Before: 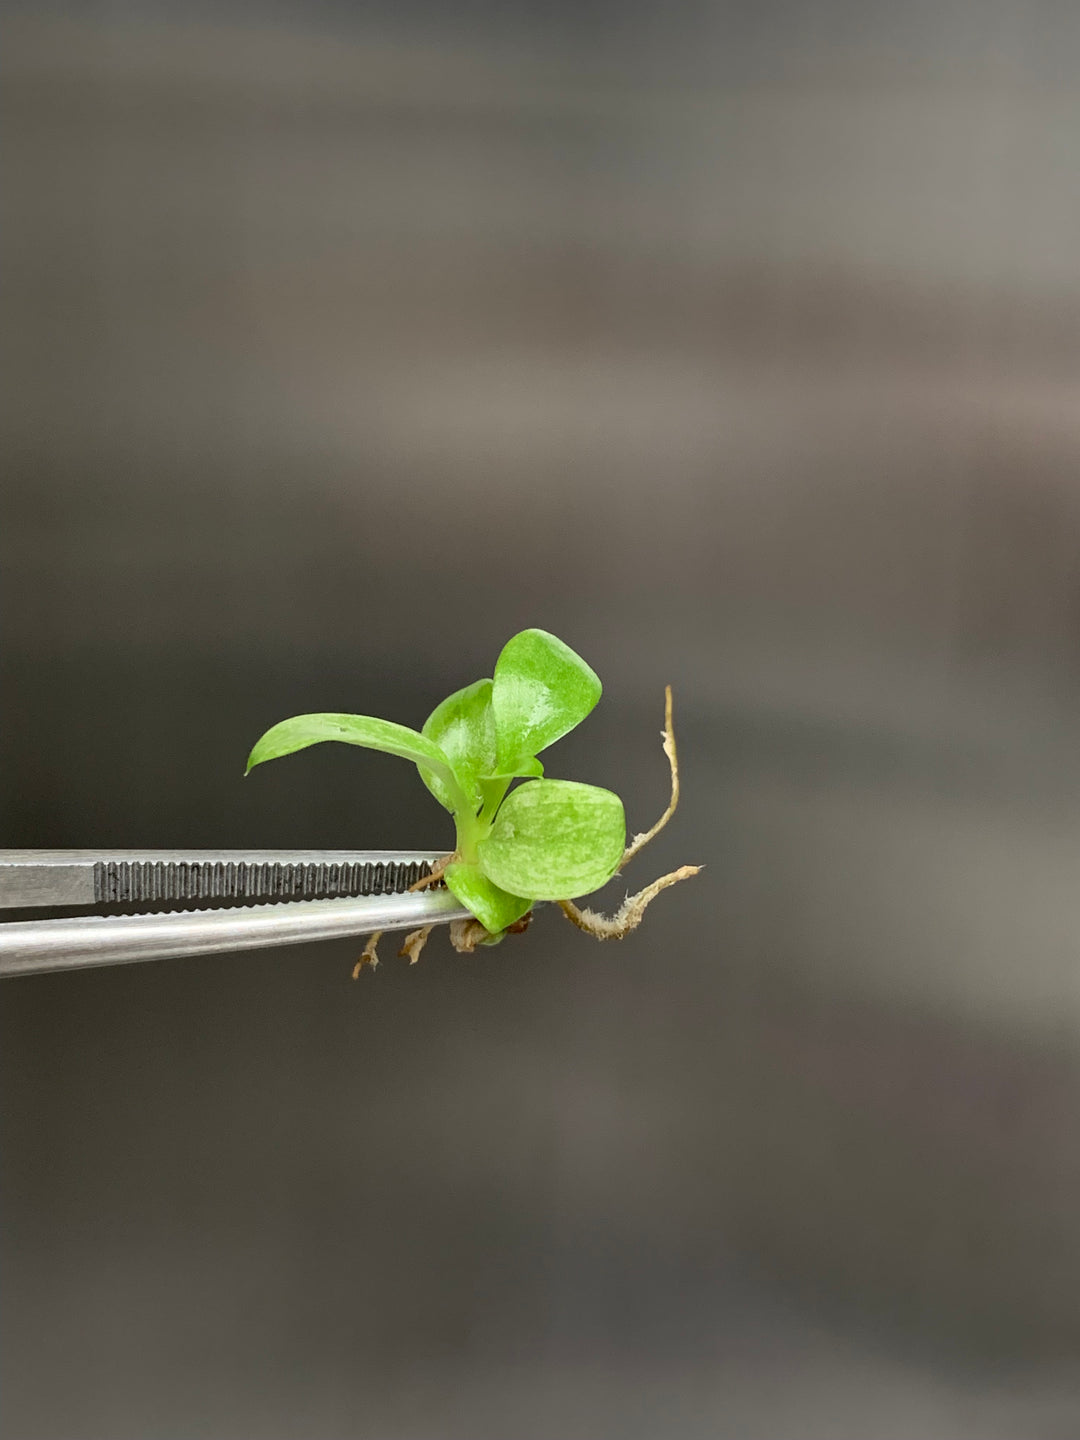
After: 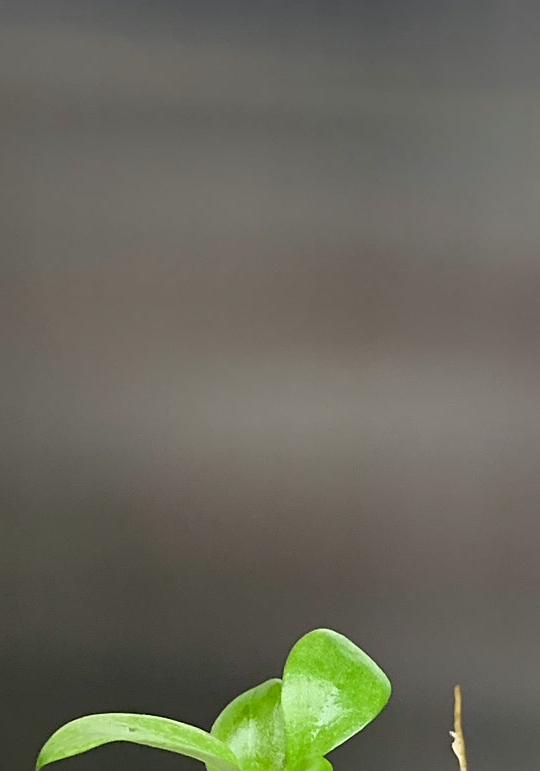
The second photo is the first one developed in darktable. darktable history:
sharpen: on, module defaults
contrast equalizer: y [[0.5 ×4, 0.467, 0.376], [0.5 ×6], [0.5 ×6], [0 ×6], [0 ×6]]
white balance: red 0.98, blue 1.034
crop: left 19.556%, right 30.401%, bottom 46.458%
